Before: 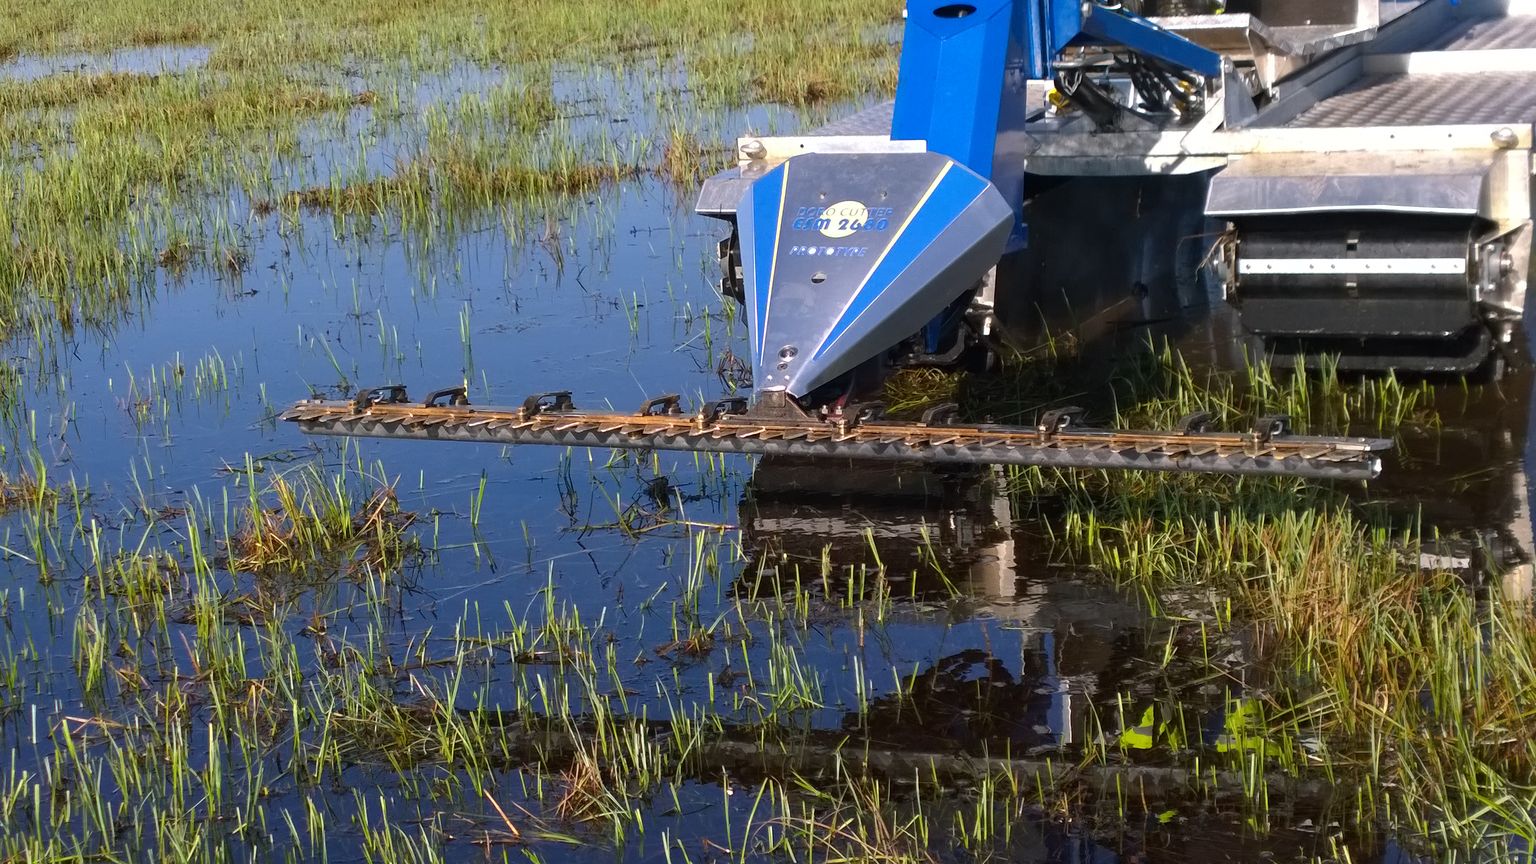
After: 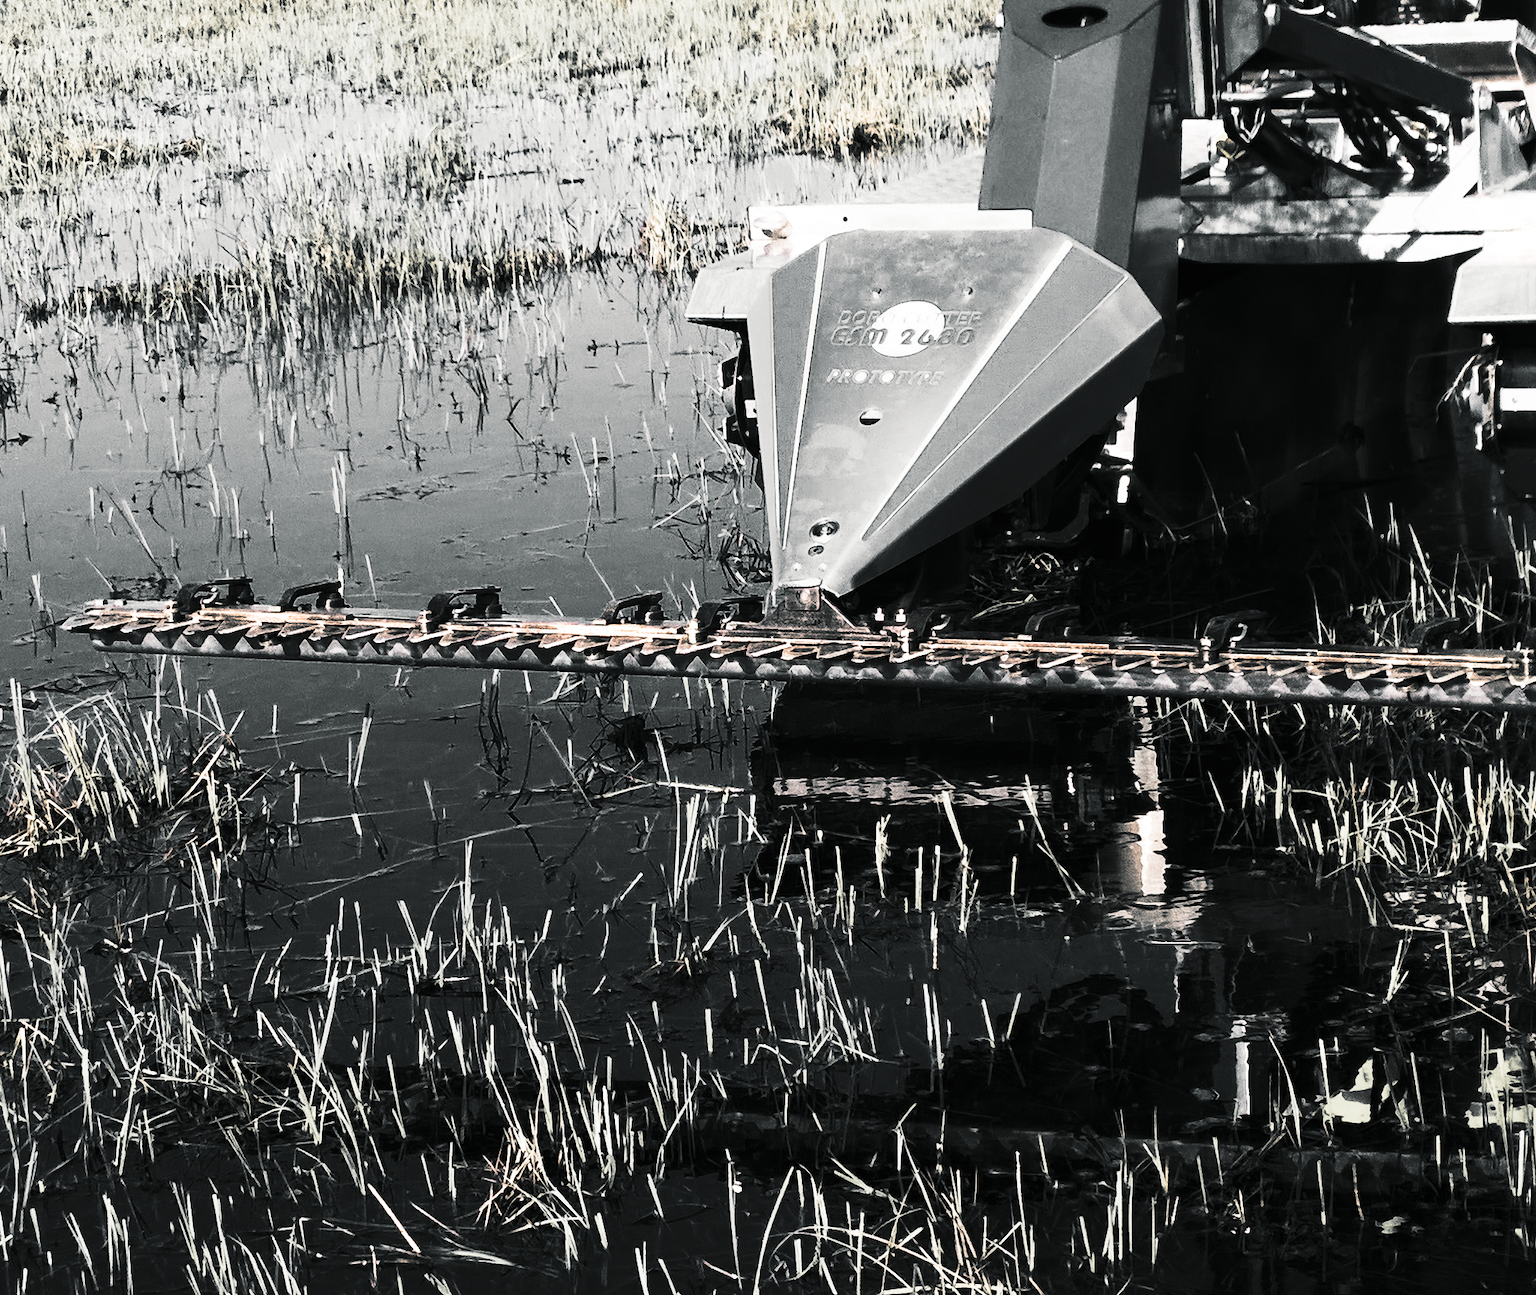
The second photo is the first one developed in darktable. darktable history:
contrast brightness saturation: contrast 0.93, brightness 0.2
split-toning: shadows › hue 190.8°, shadows › saturation 0.05, highlights › hue 54°, highlights › saturation 0.05, compress 0%
white balance: red 1.009, blue 1.027
color zones: curves: ch0 [(0, 0.447) (0.184, 0.543) (0.323, 0.476) (0.429, 0.445) (0.571, 0.443) (0.714, 0.451) (0.857, 0.452) (1, 0.447)]; ch1 [(0, 0.464) (0.176, 0.46) (0.287, 0.177) (0.429, 0.002) (0.571, 0) (0.714, 0) (0.857, 0) (1, 0.464)], mix 20%
crop and rotate: left 15.546%, right 17.787%
